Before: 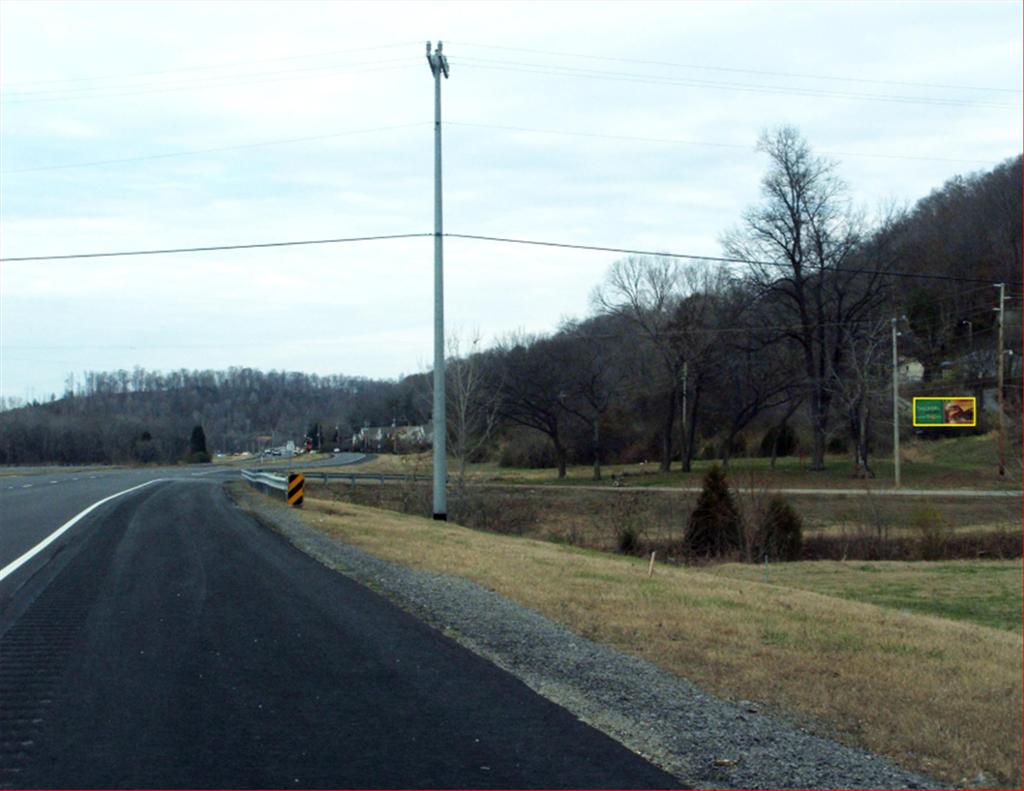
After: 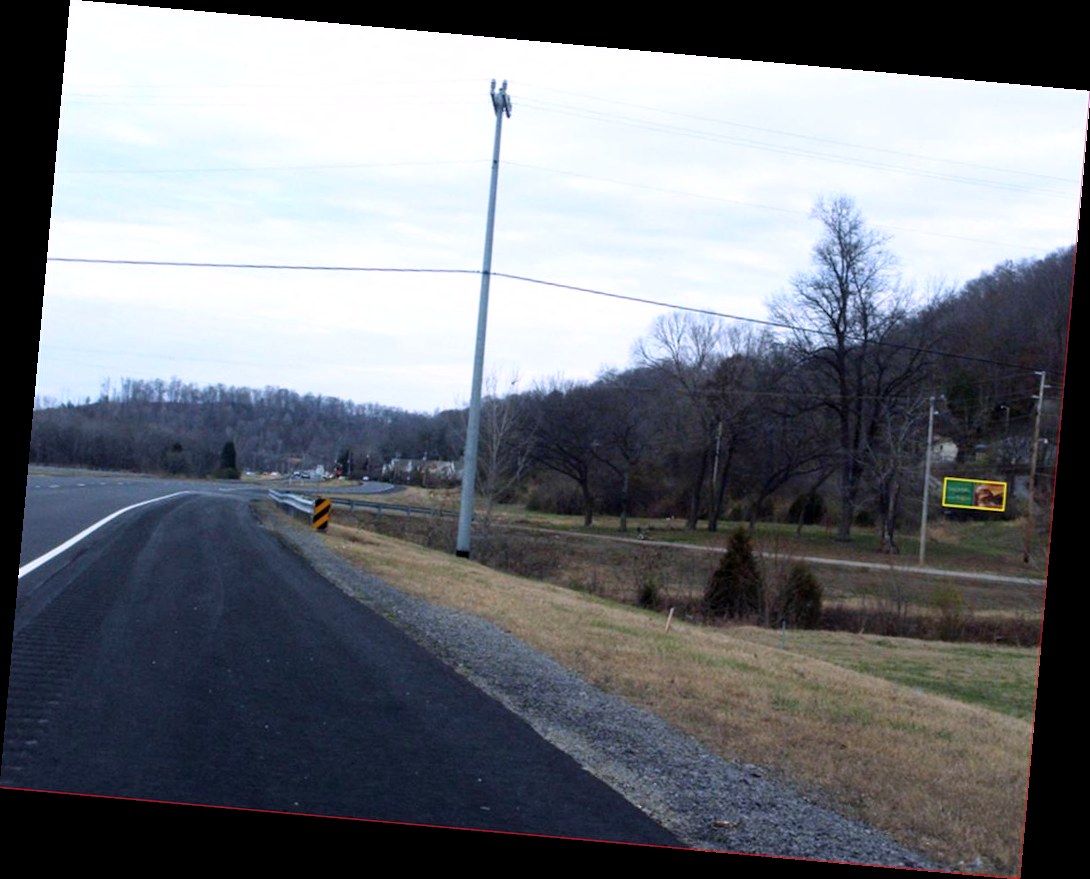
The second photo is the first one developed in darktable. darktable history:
white balance: red 1.042, blue 1.17
rotate and perspective: rotation 5.12°, automatic cropping off
